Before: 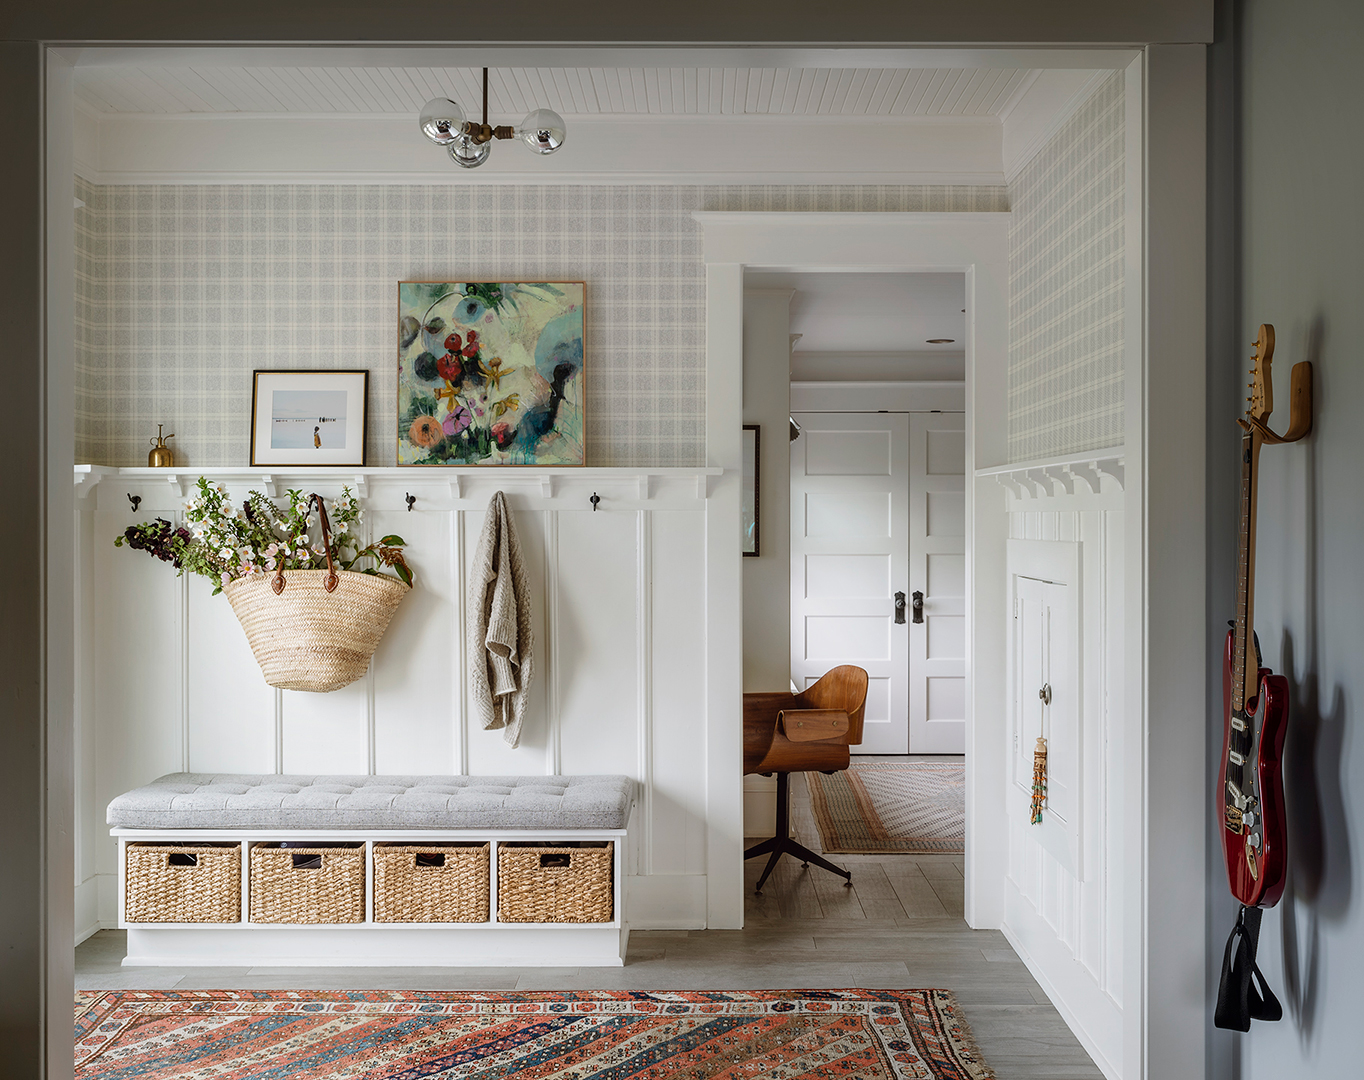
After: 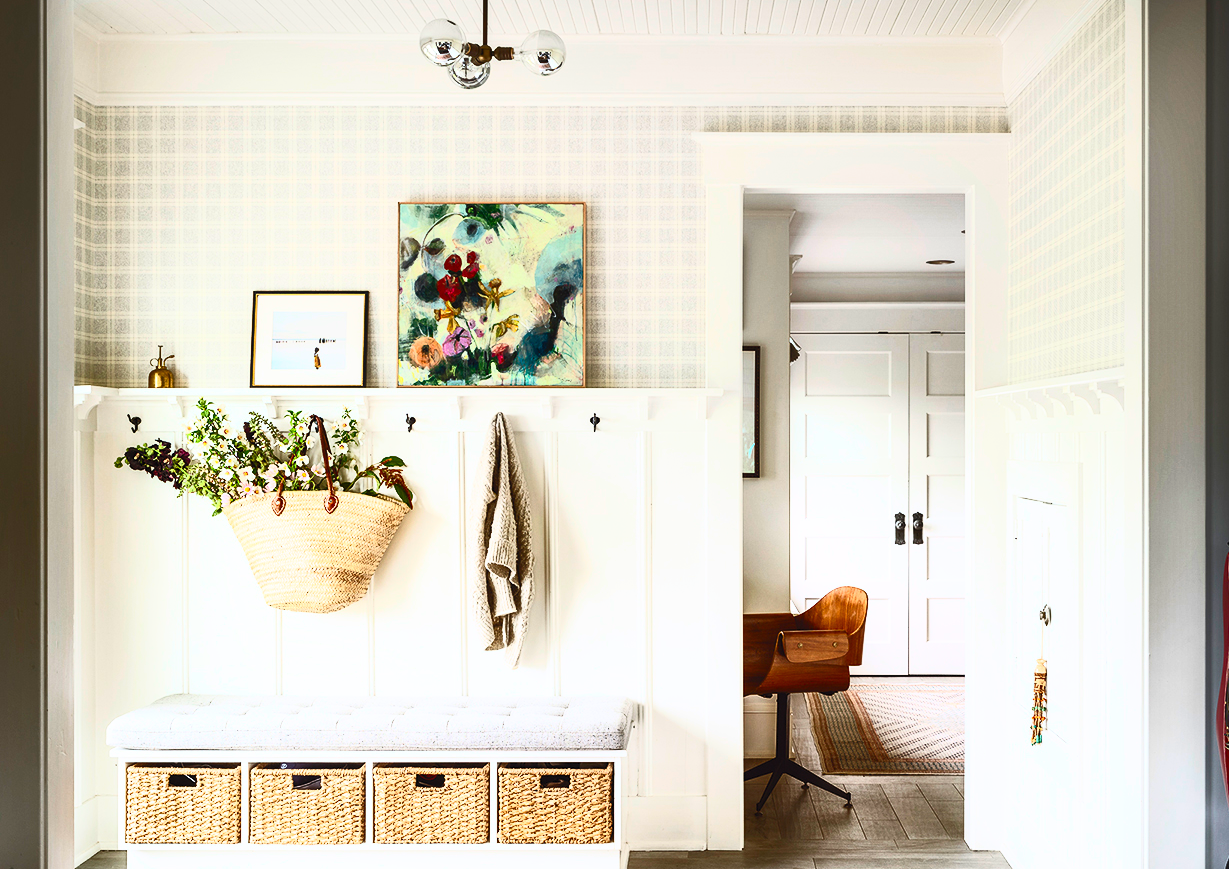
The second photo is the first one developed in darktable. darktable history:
contrast brightness saturation: contrast 0.82, brightness 0.609, saturation 0.593
crop: top 7.4%, right 9.877%, bottom 12.098%
